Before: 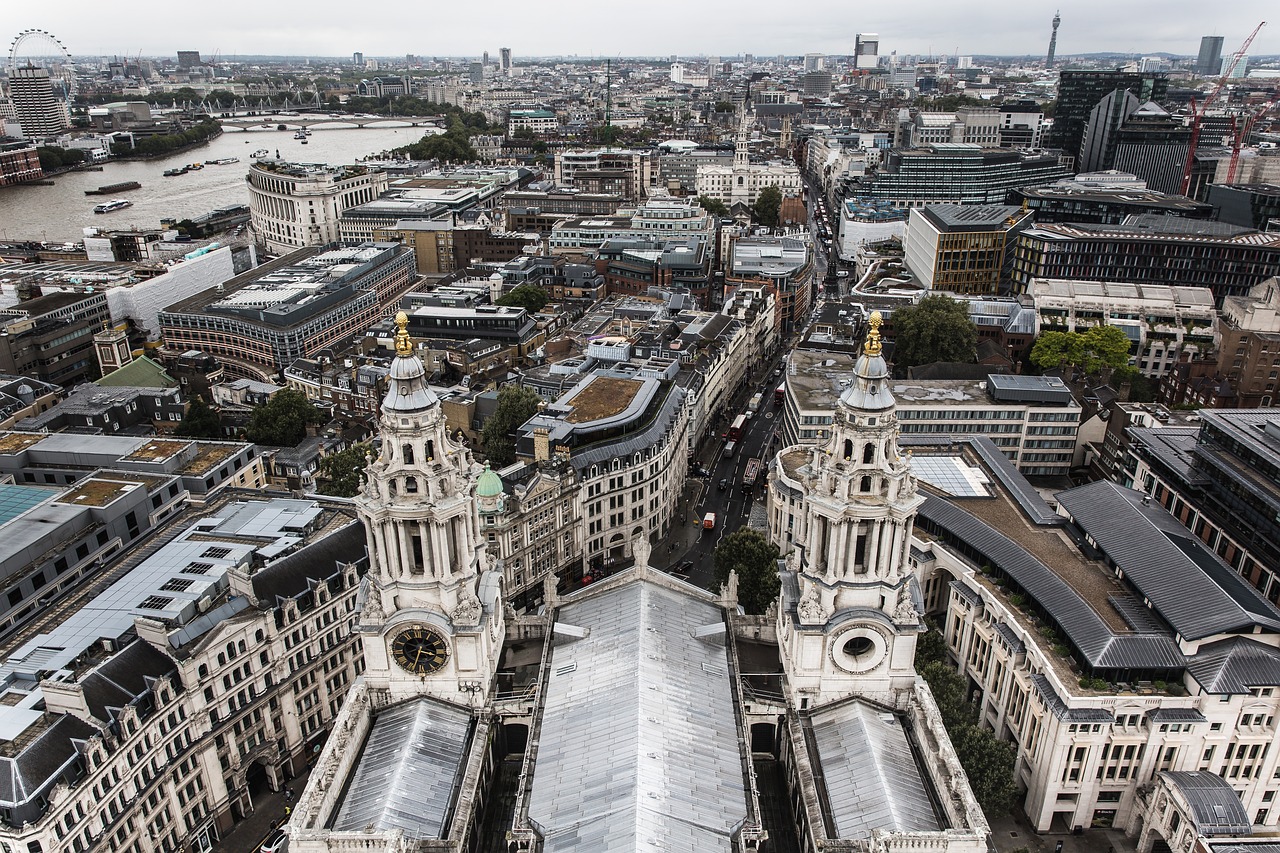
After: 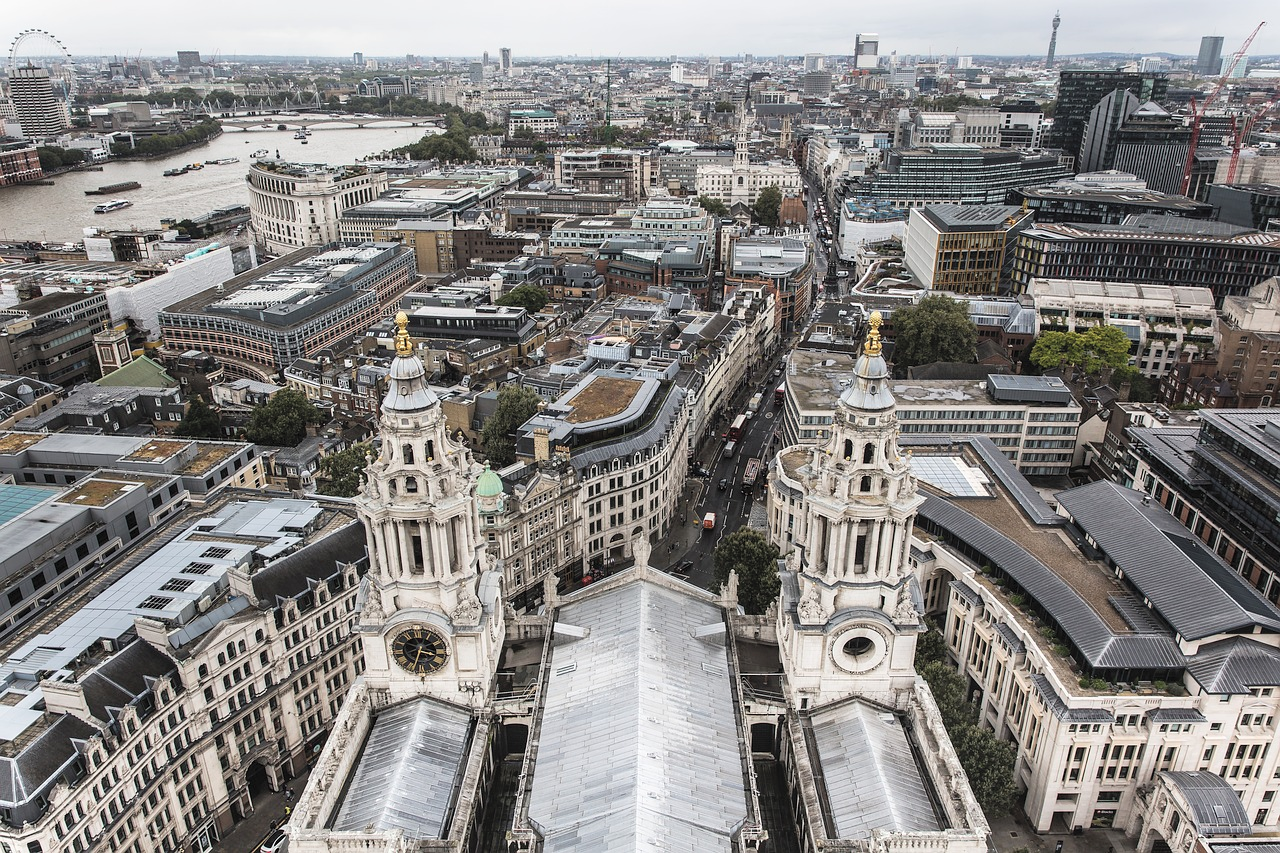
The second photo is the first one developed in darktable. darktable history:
contrast brightness saturation: brightness 0.151
